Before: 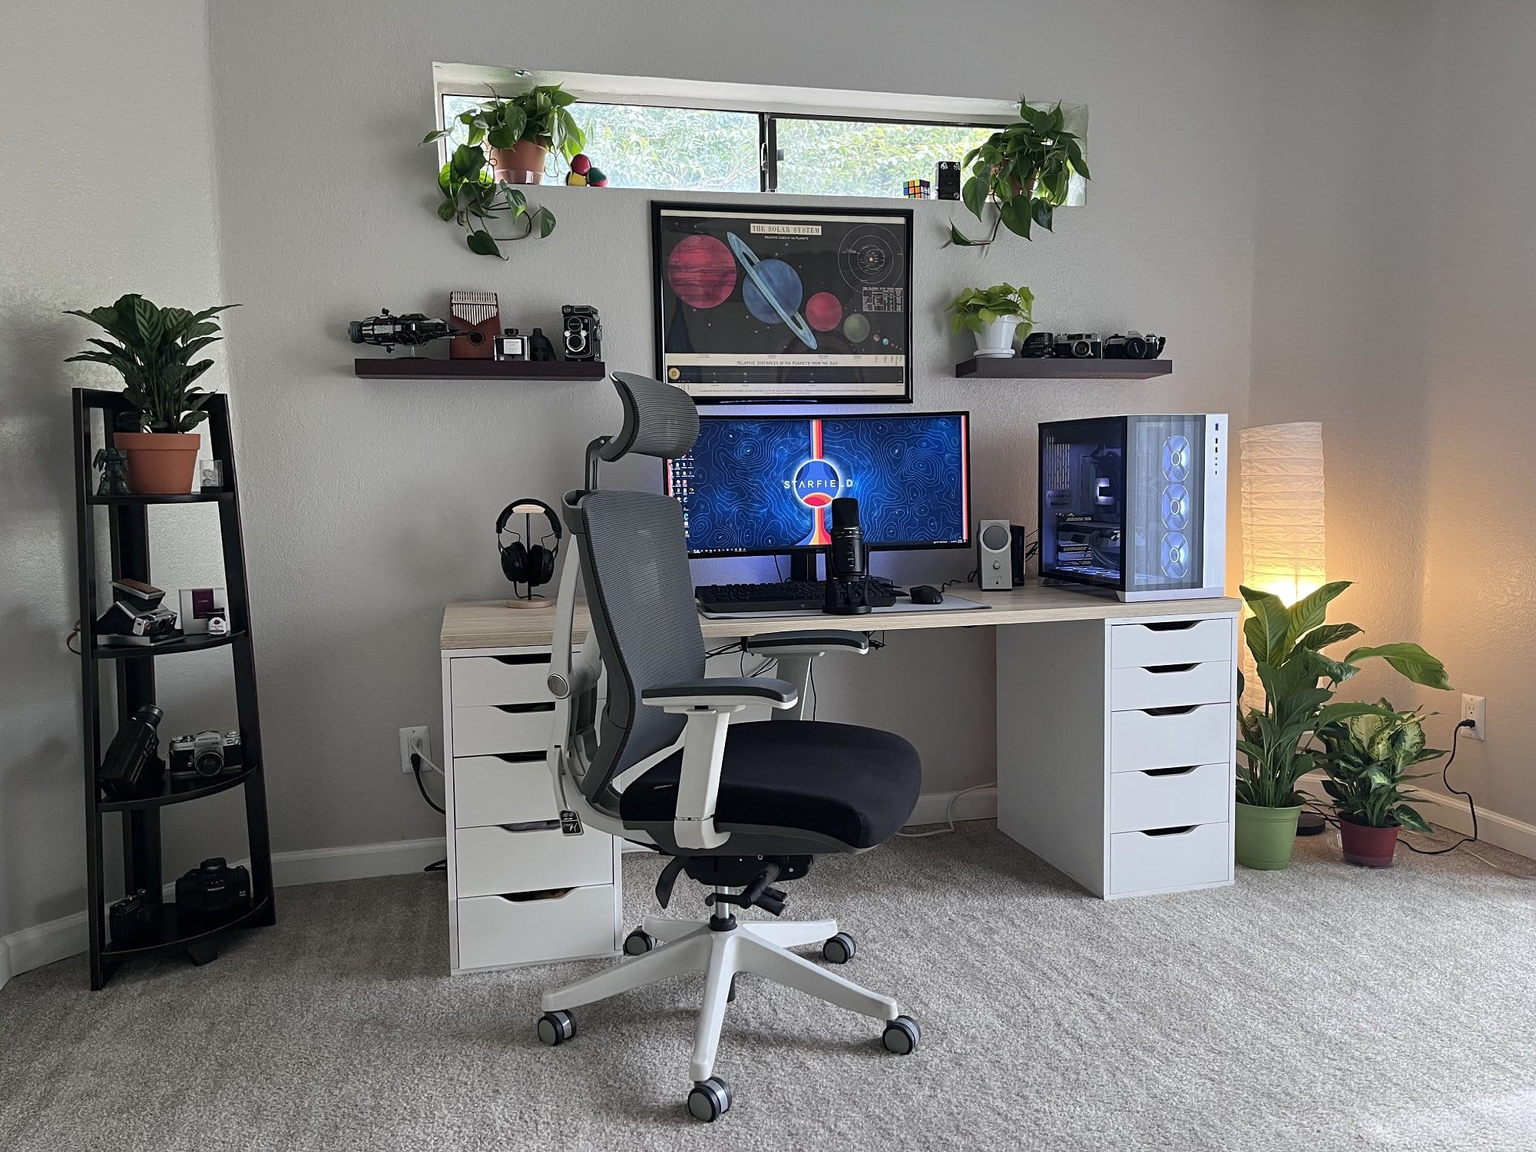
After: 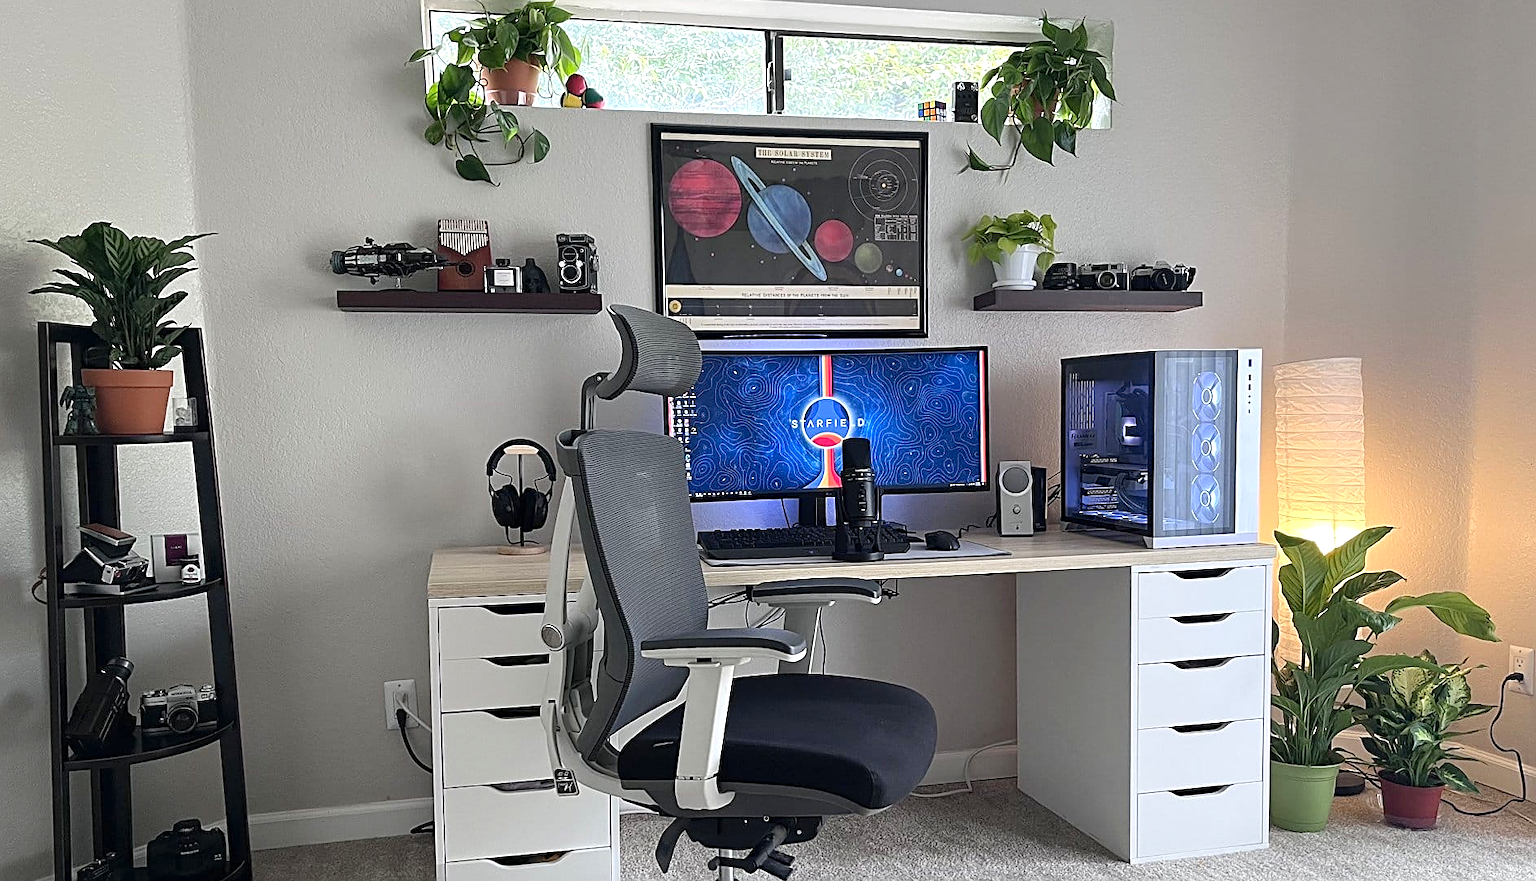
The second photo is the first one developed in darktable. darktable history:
crop: left 2.405%, top 7.371%, right 3.177%, bottom 20.345%
levels: levels [0, 0.435, 0.917]
sharpen: on, module defaults
